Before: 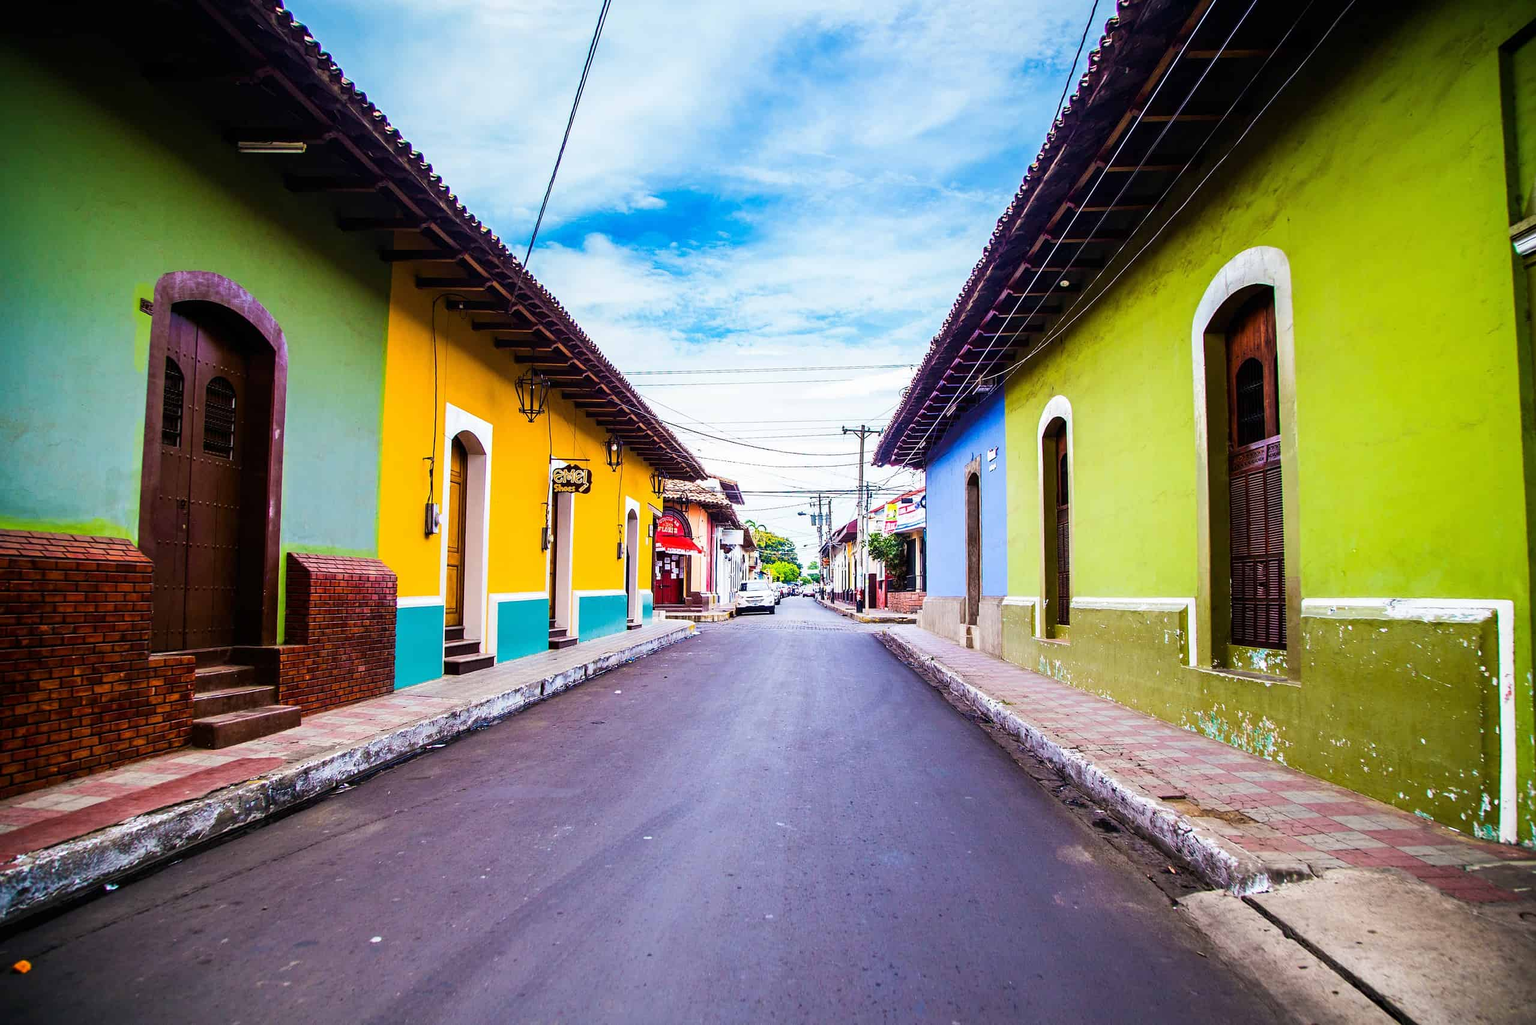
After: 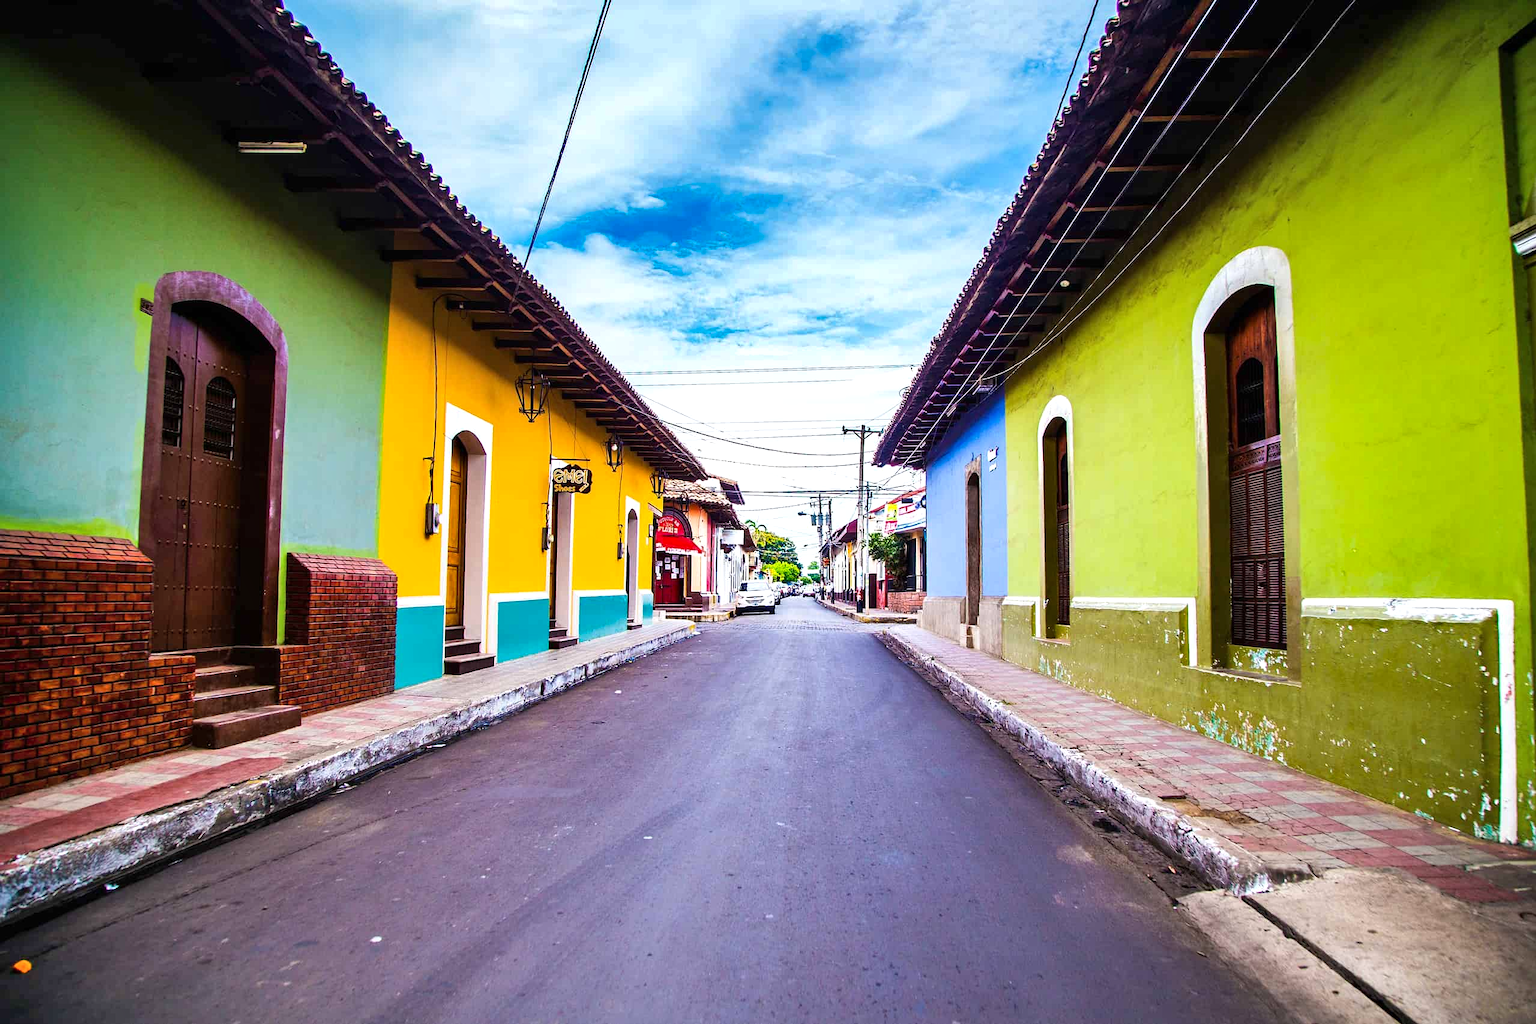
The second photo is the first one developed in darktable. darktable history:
shadows and highlights: soften with gaussian
exposure: exposure 0.206 EV, compensate exposure bias true, compensate highlight preservation false
